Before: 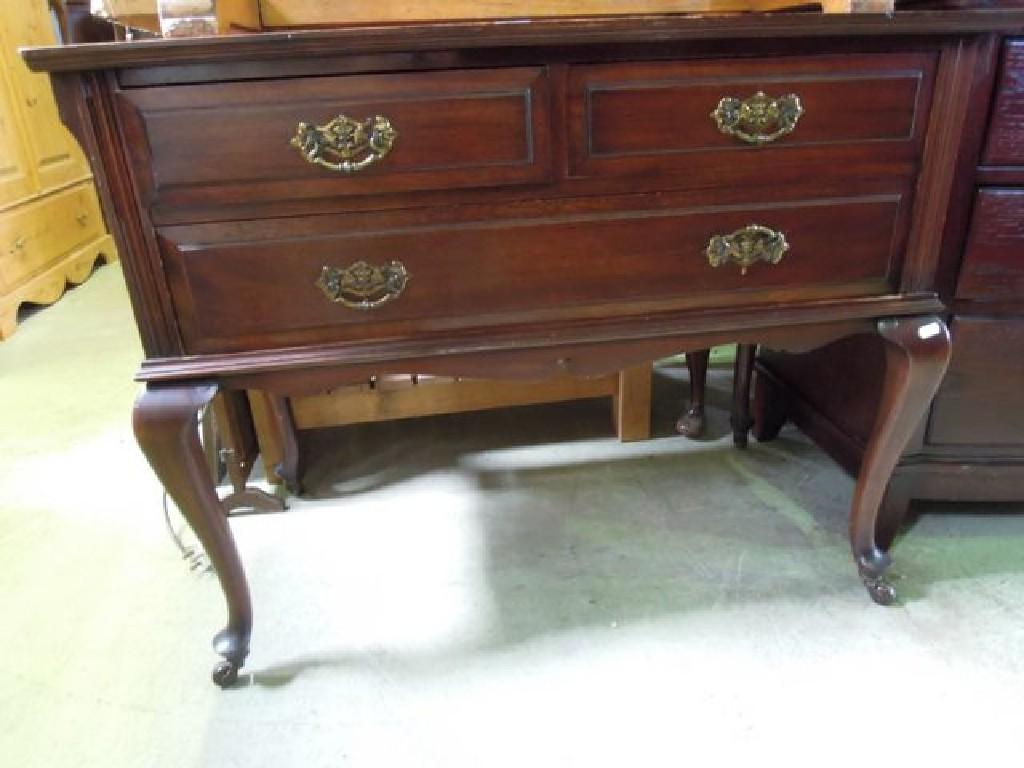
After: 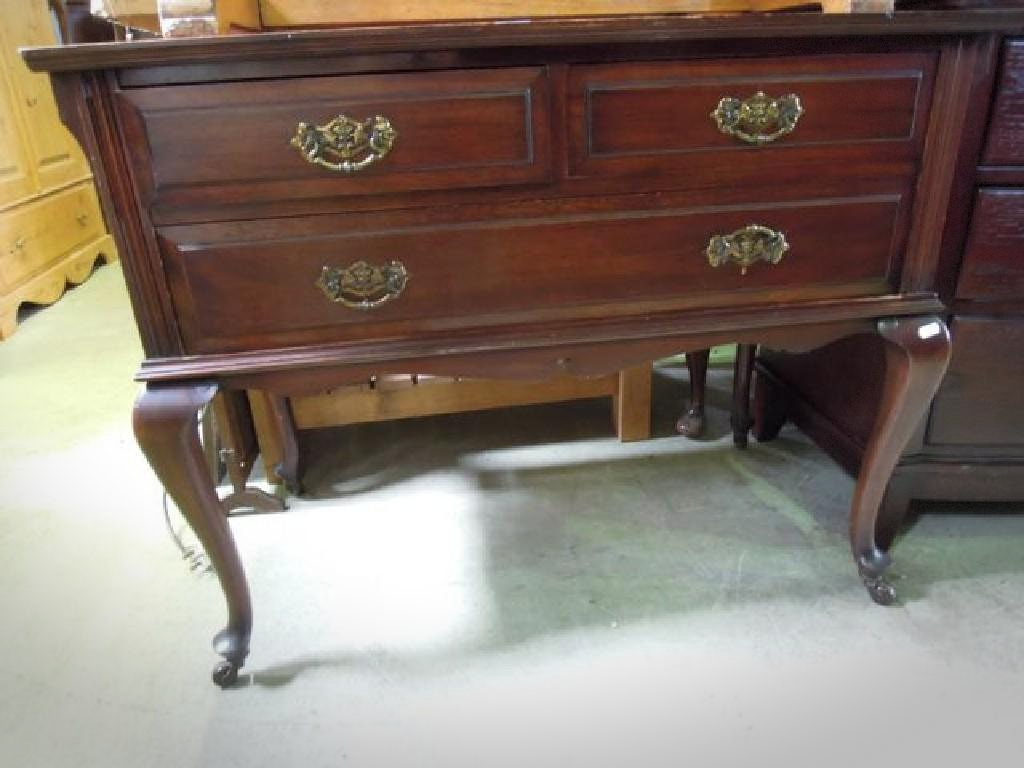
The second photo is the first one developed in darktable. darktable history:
vignetting: fall-off radius 69.42%, center (-0.064, -0.309), automatic ratio true, dithering 8-bit output
